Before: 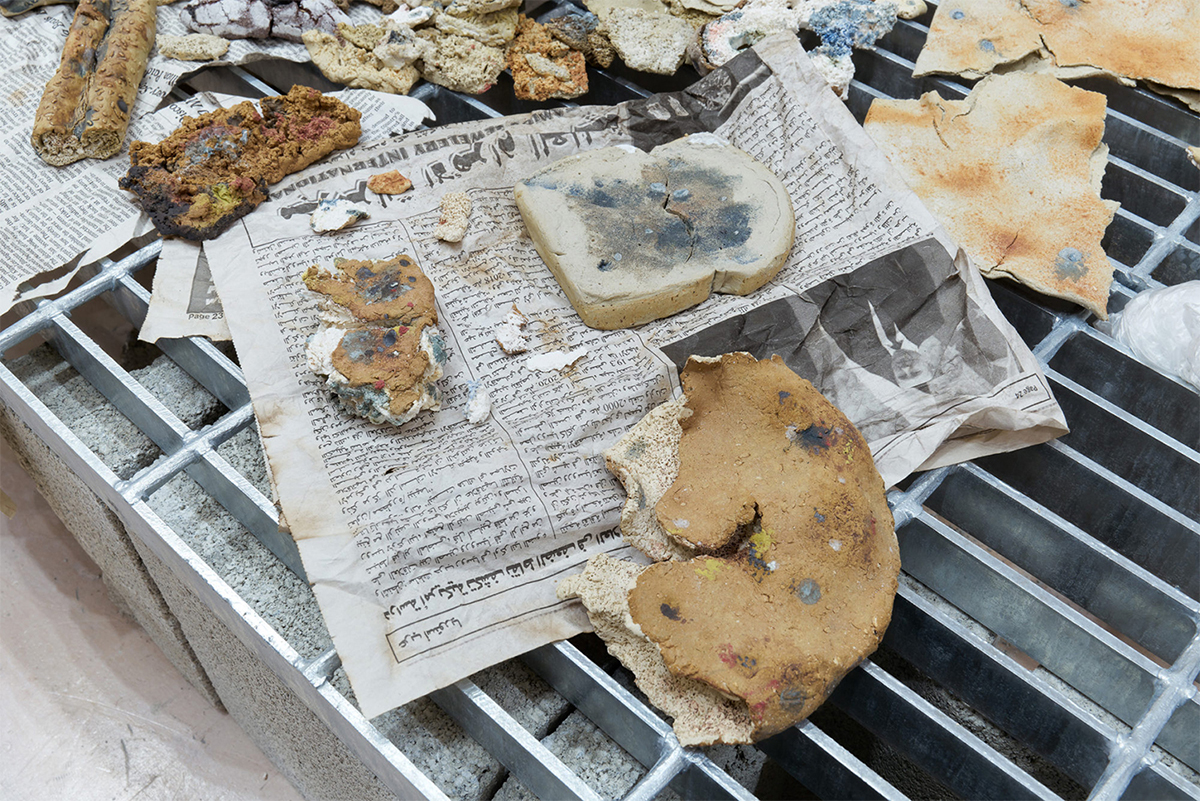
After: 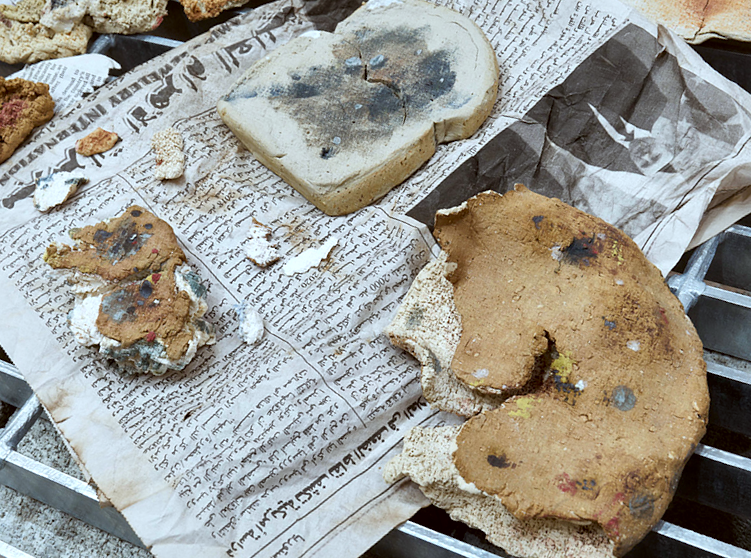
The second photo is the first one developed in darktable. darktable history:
local contrast: mode bilateral grid, contrast 25, coarseness 61, detail 151%, midtone range 0.2
color correction: highlights a* -3.51, highlights b* -6.71, shadows a* 3.06, shadows b* 5.46
crop and rotate: angle 18.3°, left 6.846%, right 4.246%, bottom 1.063%
